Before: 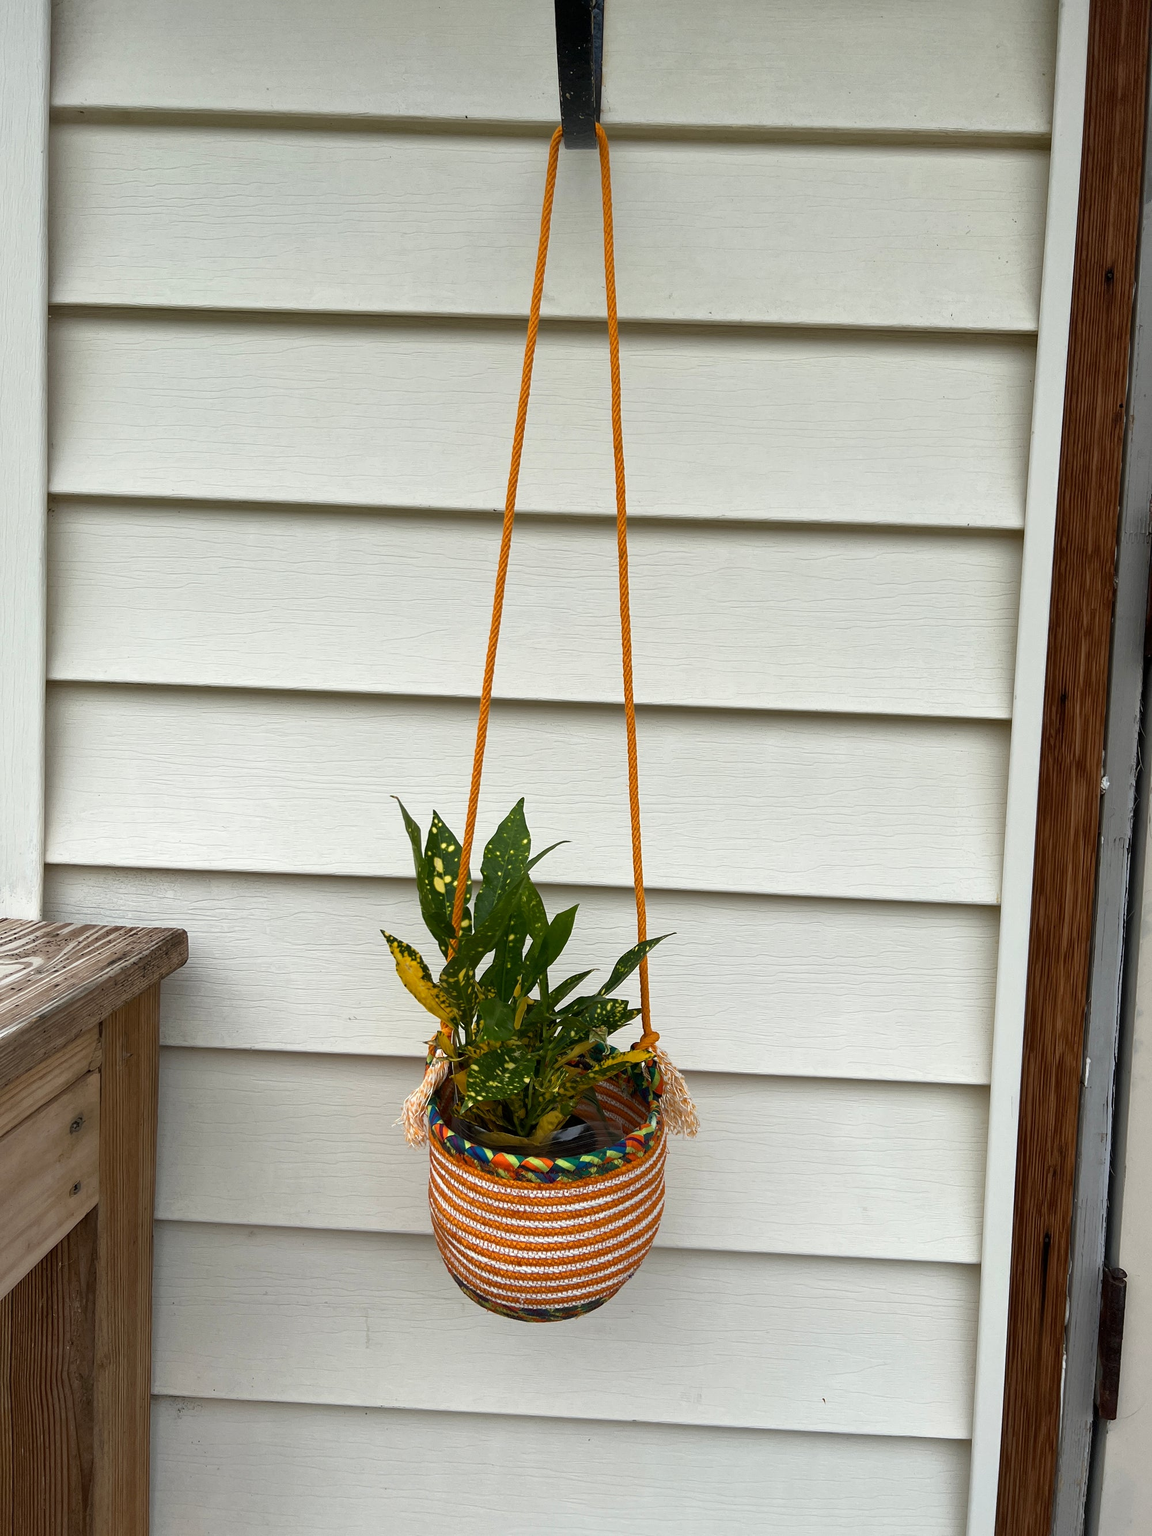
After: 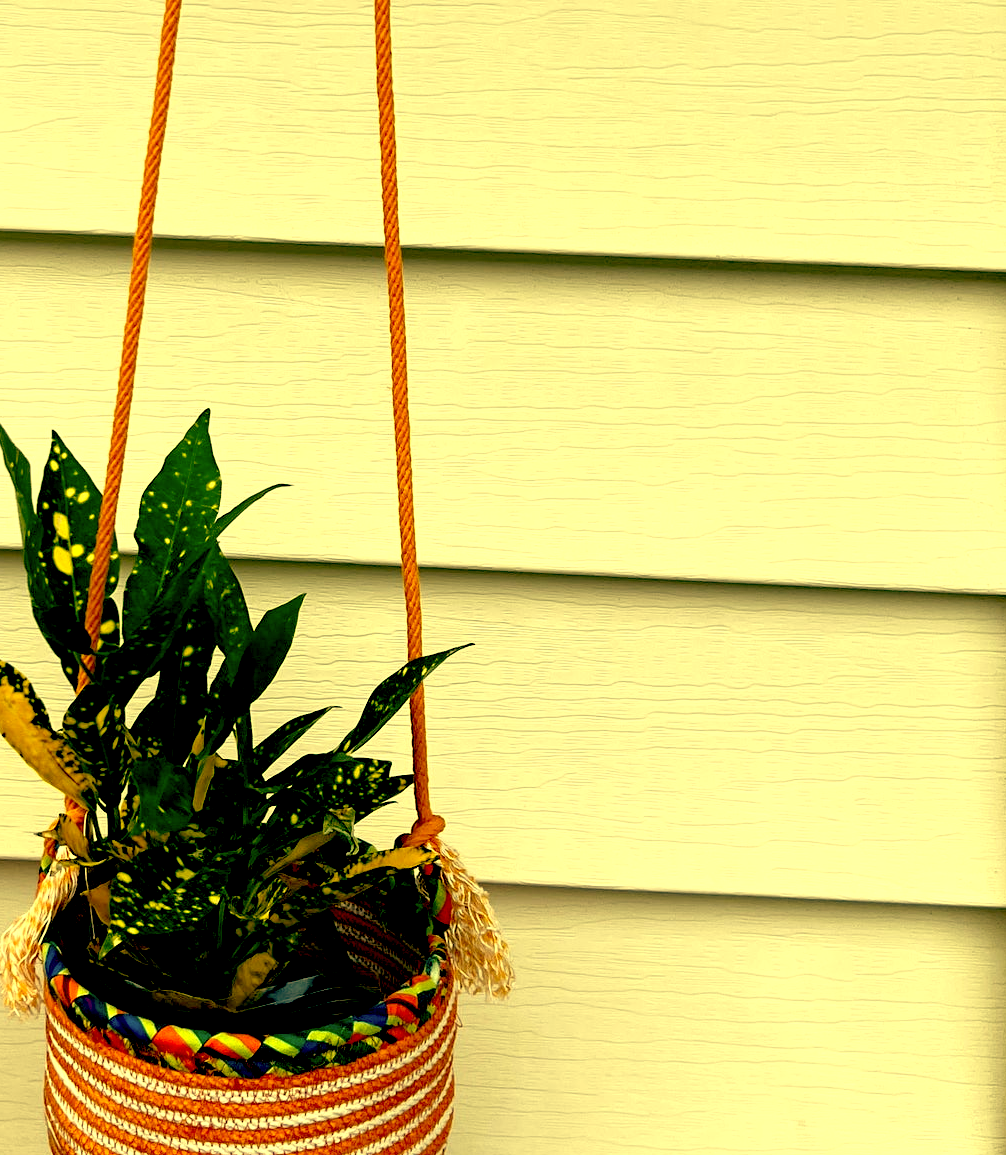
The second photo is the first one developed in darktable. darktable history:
crop: left 35.03%, top 36.625%, right 14.663%, bottom 20.057%
color correction: highlights a* 2.72, highlights b* 22.8
exposure: black level correction 0.04, exposure 0.5 EV, compensate highlight preservation false
color balance: mode lift, gamma, gain (sRGB), lift [1, 0.69, 1, 1], gamma [1, 1.482, 1, 1], gain [1, 1, 1, 0.802]
